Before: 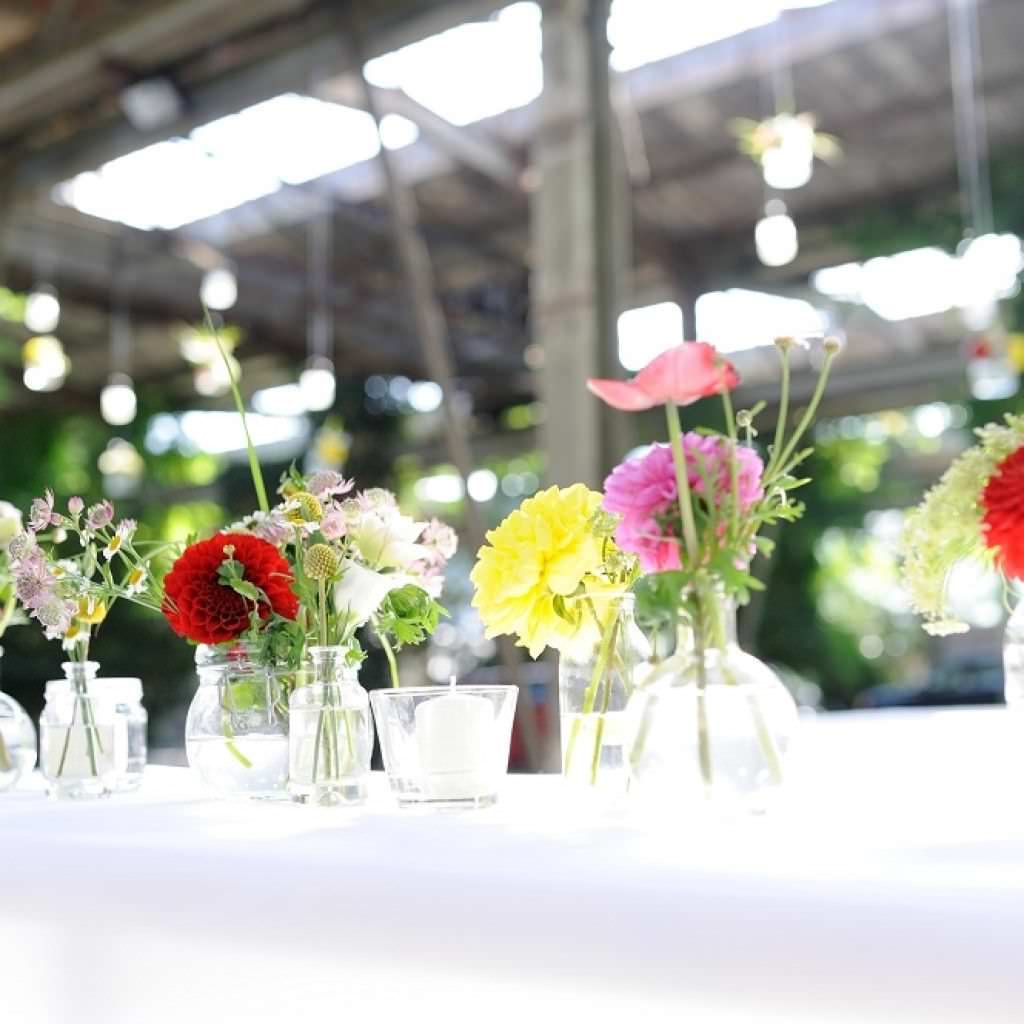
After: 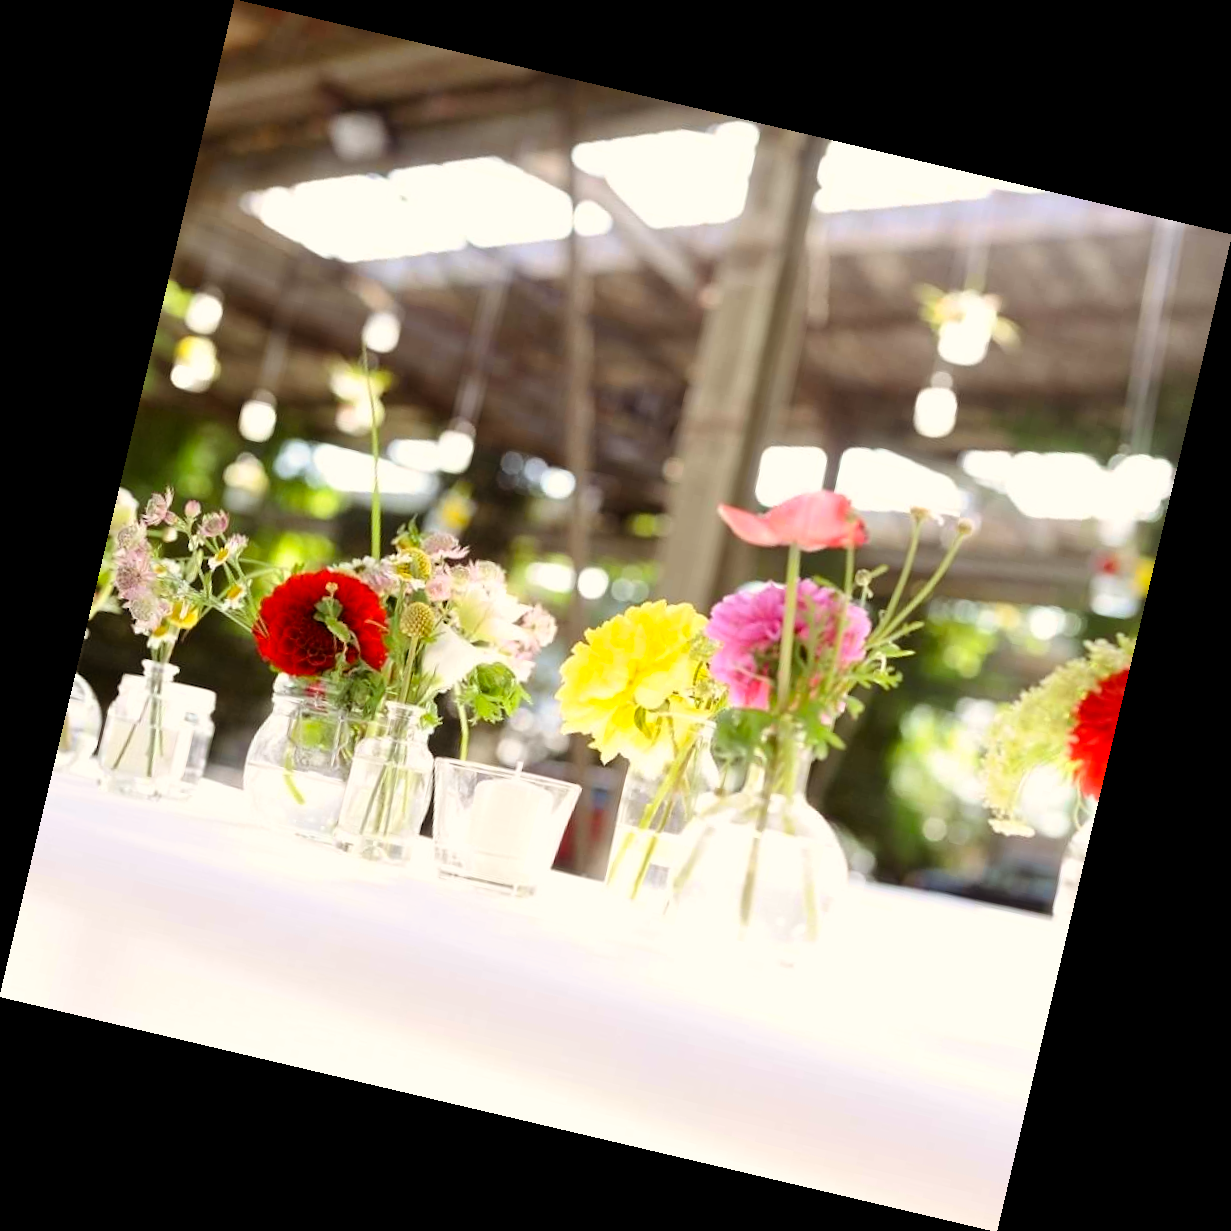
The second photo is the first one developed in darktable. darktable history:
contrast brightness saturation: contrast 0.1, brightness 0.03, saturation 0.09
rotate and perspective: rotation 13.27°, automatic cropping off
color balance rgb: shadows lift › chroma 4.41%, shadows lift › hue 27°, power › chroma 2.5%, power › hue 70°, highlights gain › chroma 1%, highlights gain › hue 27°, saturation formula JzAzBz (2021)
